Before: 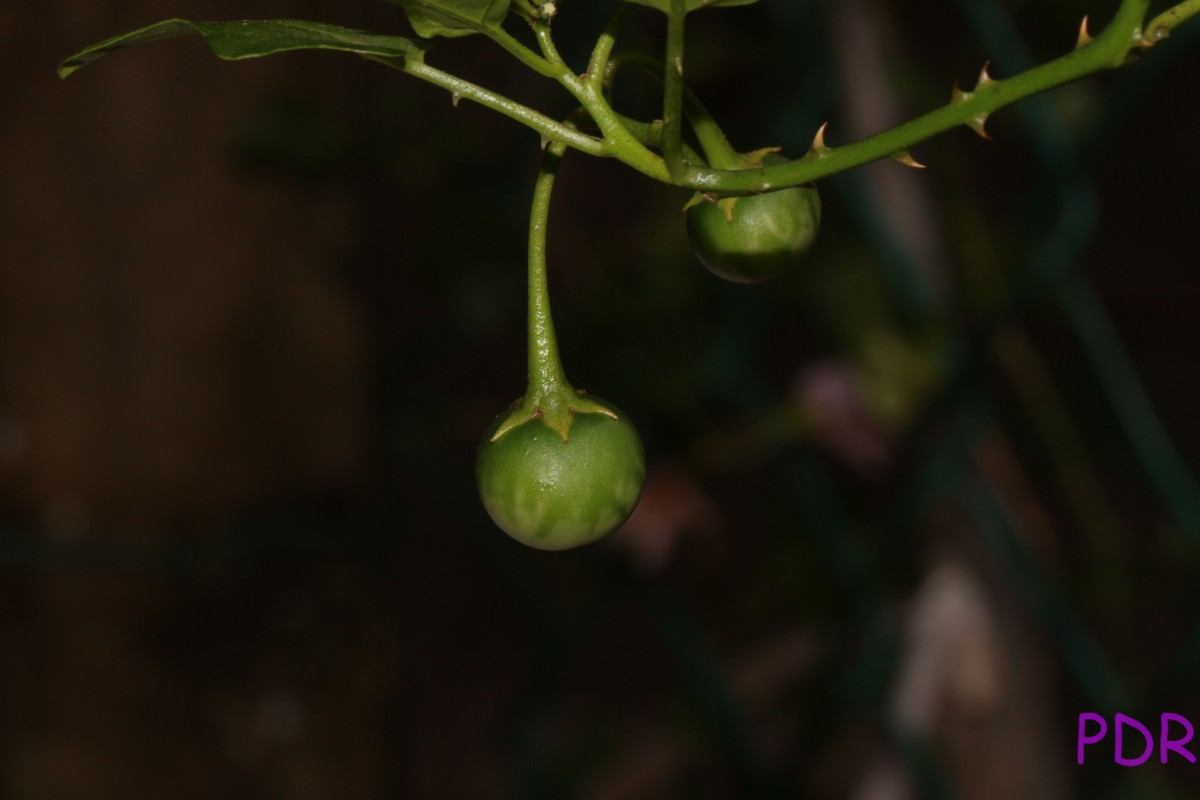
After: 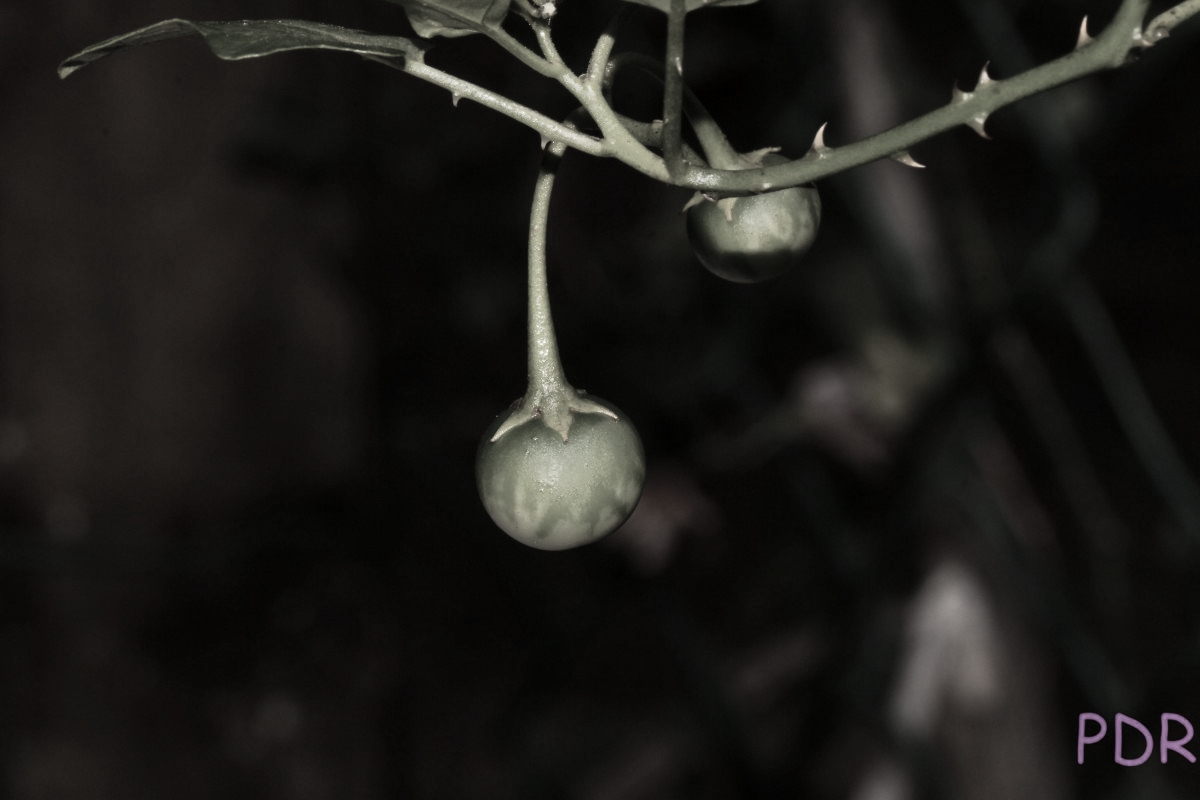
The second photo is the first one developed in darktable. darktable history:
color correction: saturation 0.2
shadows and highlights: shadows 43.71, white point adjustment -1.46, soften with gaussian
tone equalizer: -8 EV -0.417 EV, -7 EV -0.389 EV, -6 EV -0.333 EV, -5 EV -0.222 EV, -3 EV 0.222 EV, -2 EV 0.333 EV, -1 EV 0.389 EV, +0 EV 0.417 EV, edges refinement/feathering 500, mask exposure compensation -1.57 EV, preserve details no
exposure: black level correction 0.002, compensate highlight preservation false
